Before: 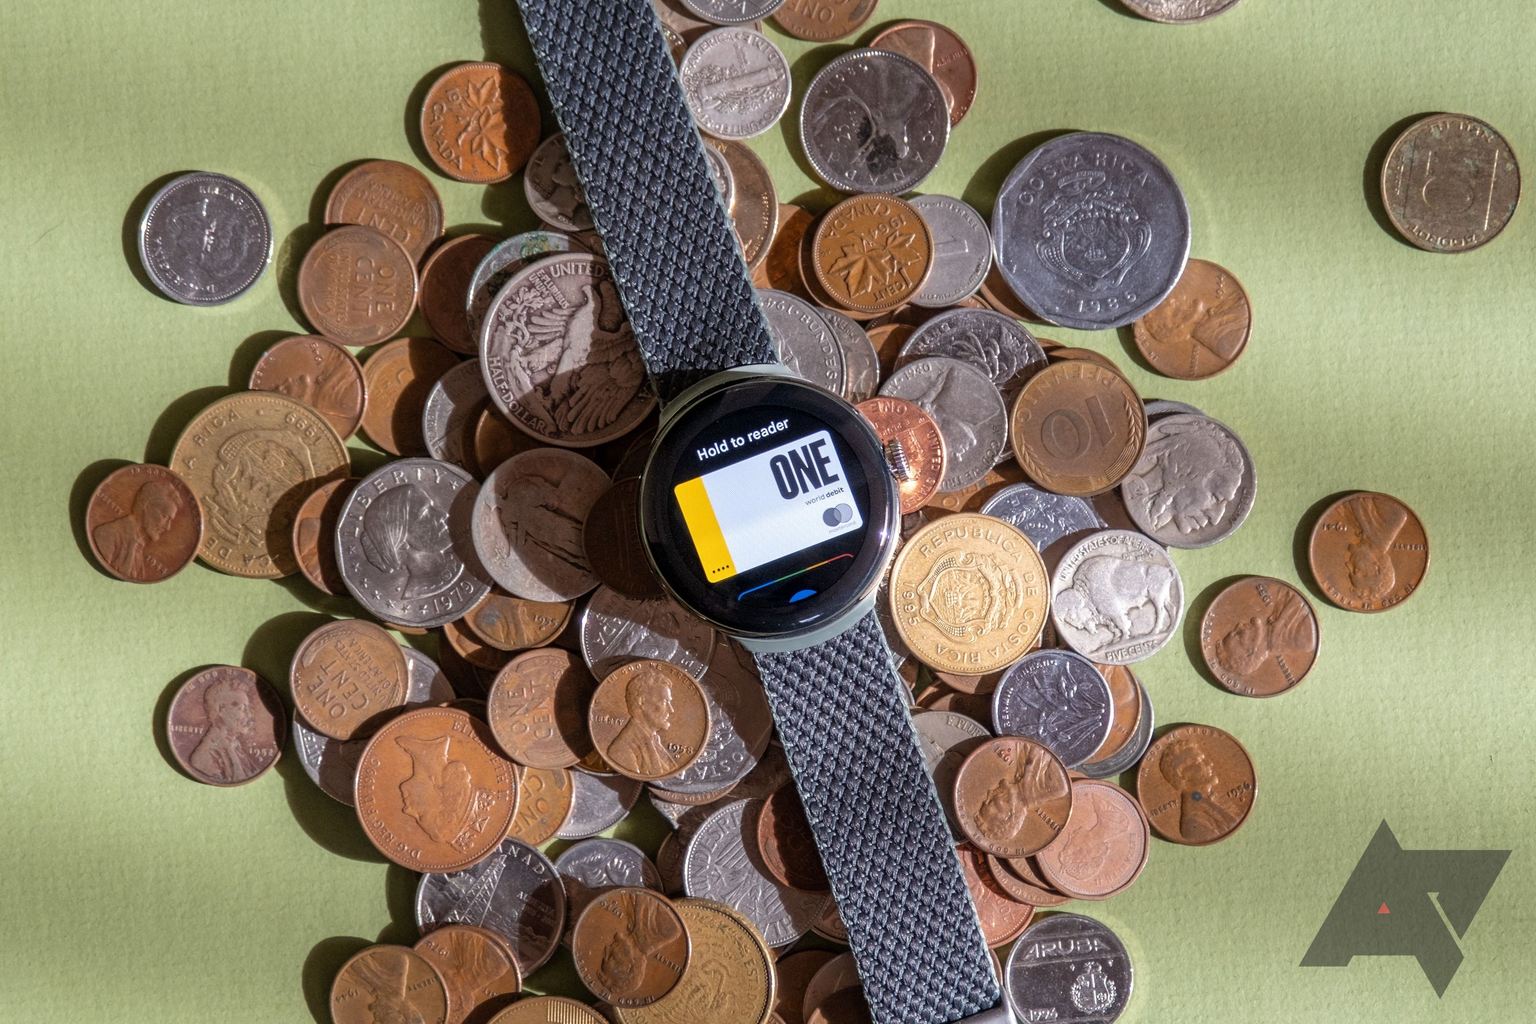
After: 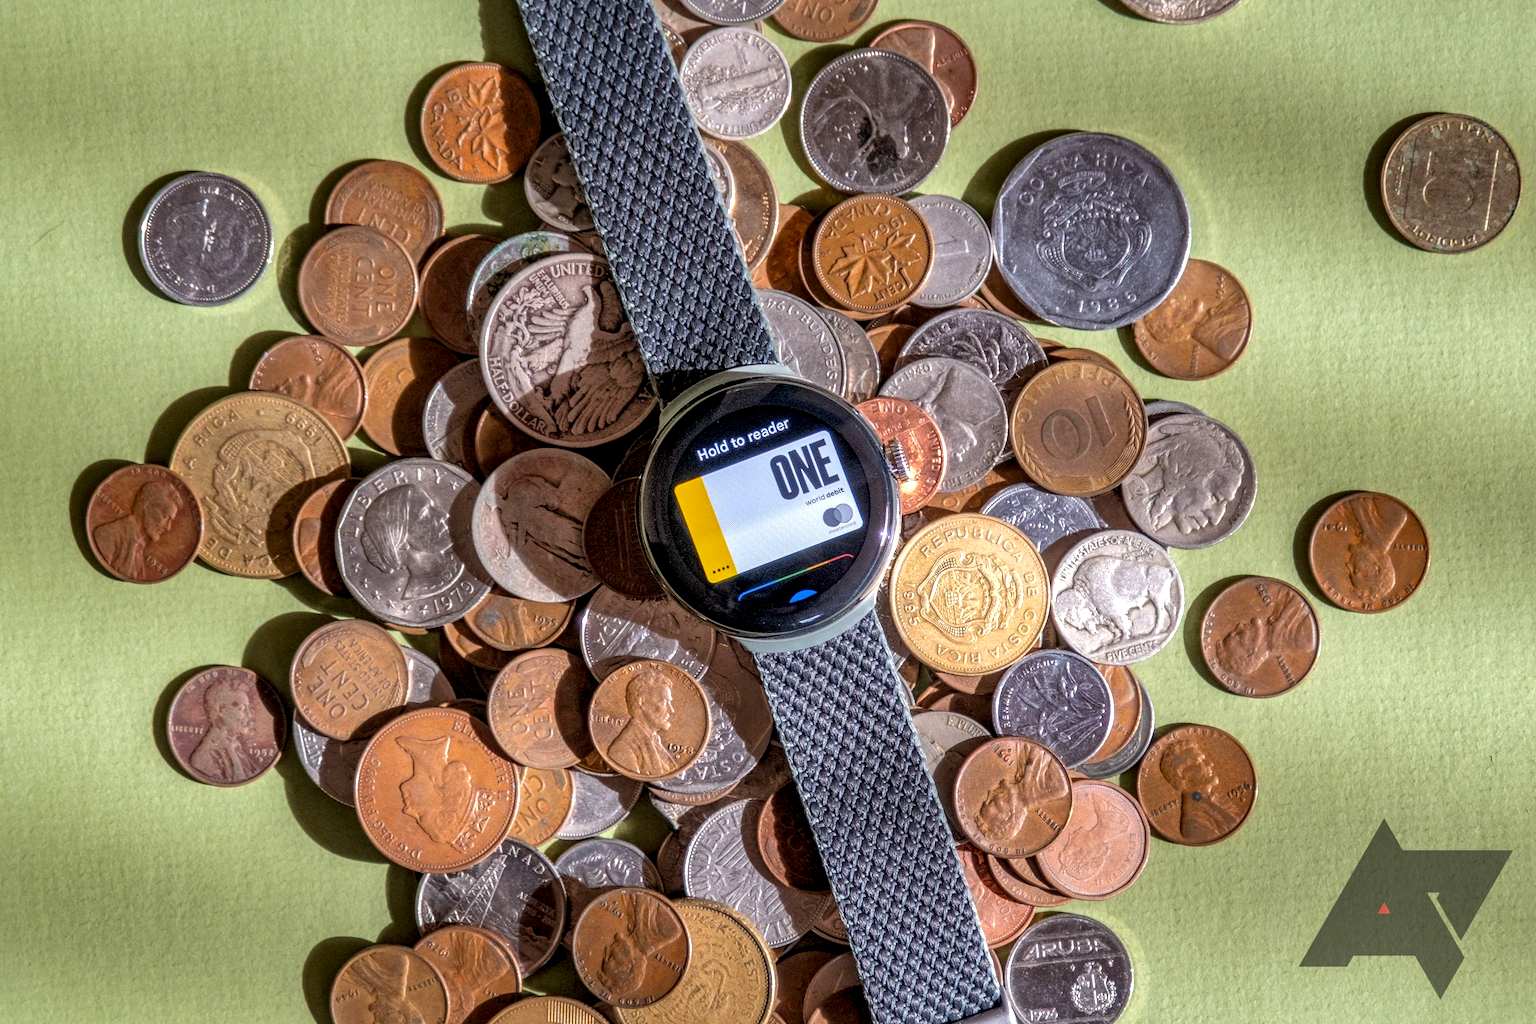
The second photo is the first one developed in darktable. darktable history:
local contrast: highlights 60%, shadows 63%, detail 160%
shadows and highlights: on, module defaults
contrast brightness saturation: brightness 0.09, saturation 0.194
